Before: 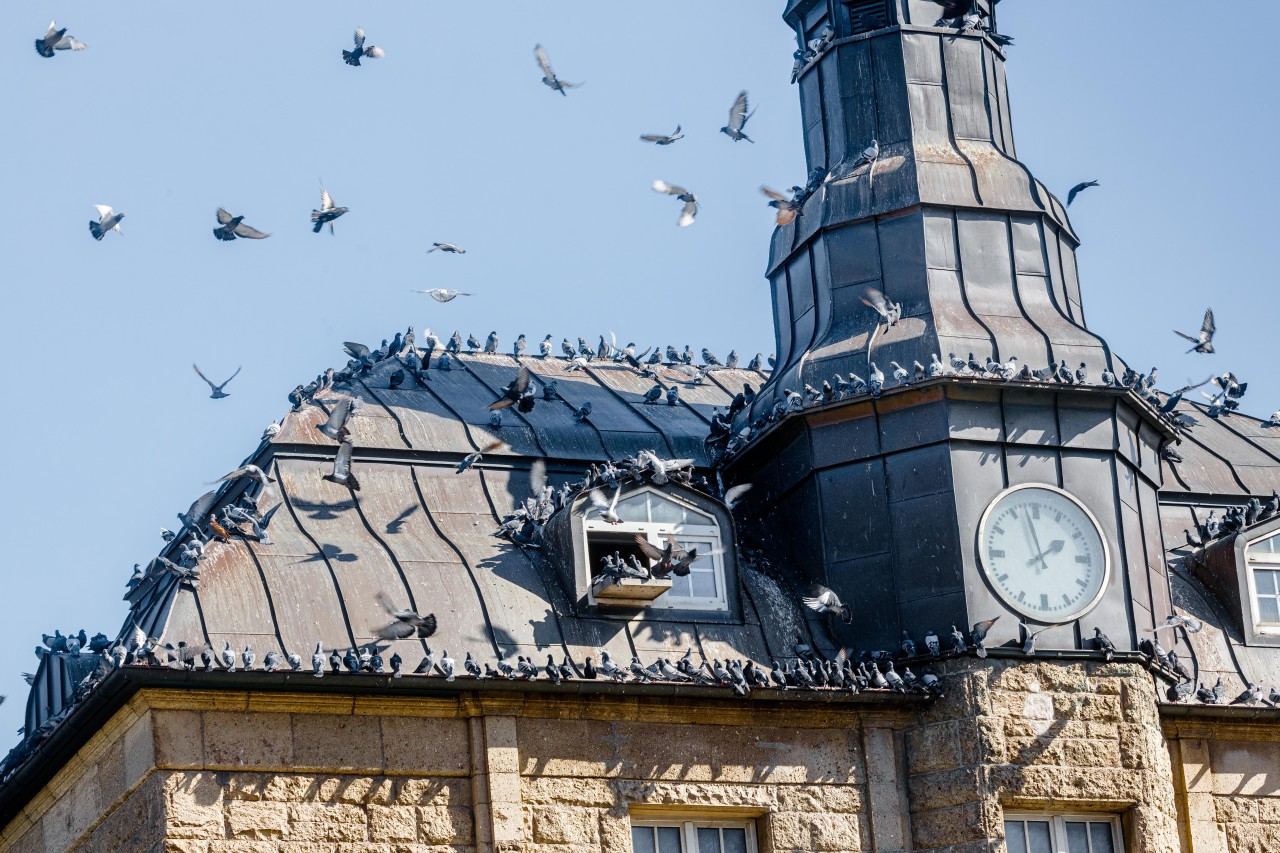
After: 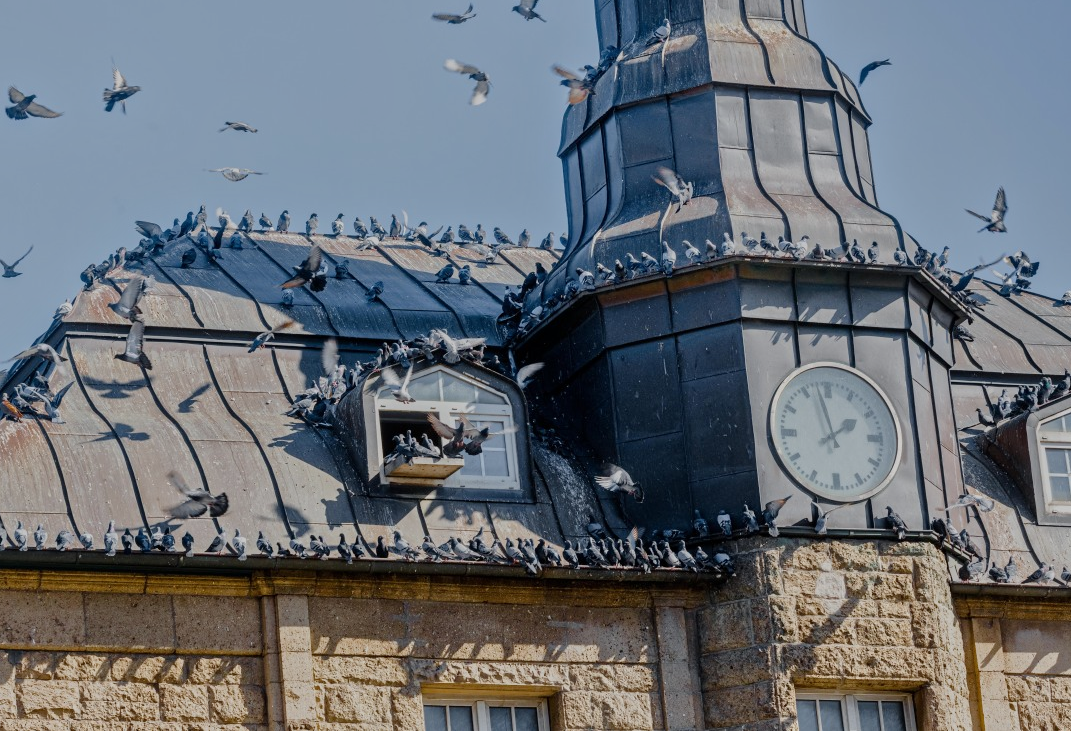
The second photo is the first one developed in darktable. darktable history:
crop: left 16.315%, top 14.246%
tone equalizer: -8 EV -0.002 EV, -7 EV 0.005 EV, -6 EV -0.008 EV, -5 EV 0.007 EV, -4 EV -0.042 EV, -3 EV -0.233 EV, -2 EV -0.662 EV, -1 EV -0.983 EV, +0 EV -0.969 EV, smoothing diameter 2%, edges refinement/feathering 20, mask exposure compensation -1.57 EV, filter diffusion 5
